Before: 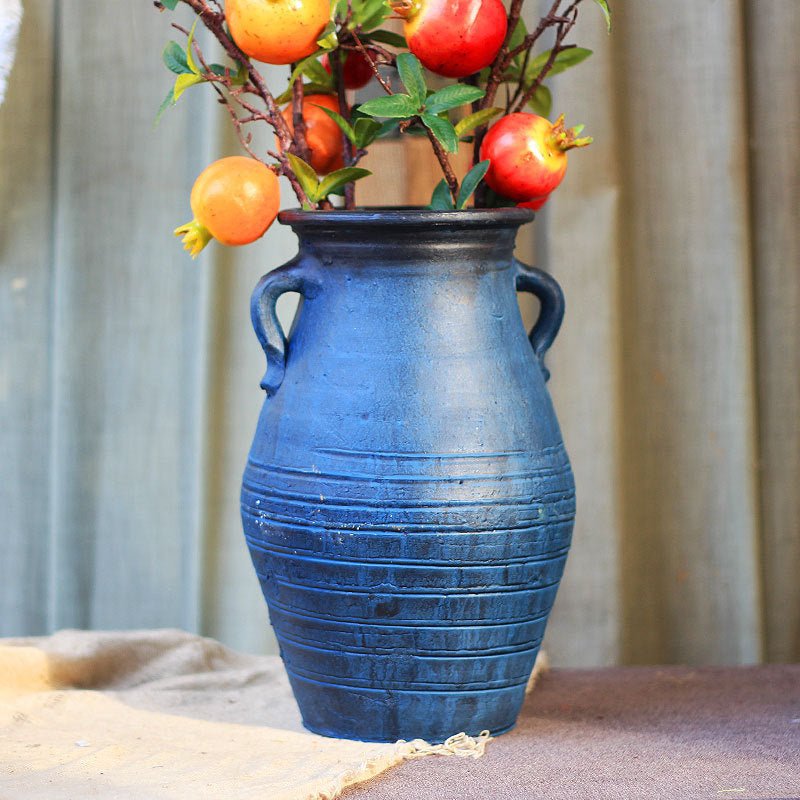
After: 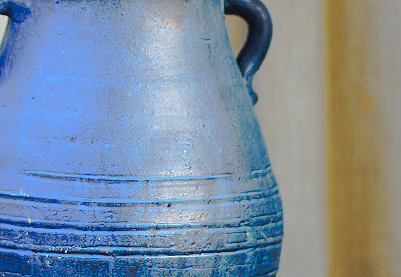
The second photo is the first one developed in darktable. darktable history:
crop: left 36.607%, top 34.735%, right 13.146%, bottom 30.611%
tone curve: curves: ch0 [(0, 0) (0.003, 0.005) (0.011, 0.012) (0.025, 0.026) (0.044, 0.046) (0.069, 0.071) (0.1, 0.098) (0.136, 0.135) (0.177, 0.178) (0.224, 0.217) (0.277, 0.274) (0.335, 0.335) (0.399, 0.442) (0.468, 0.543) (0.543, 0.6) (0.623, 0.628) (0.709, 0.679) (0.801, 0.782) (0.898, 0.904) (1, 1)], preserve colors none
